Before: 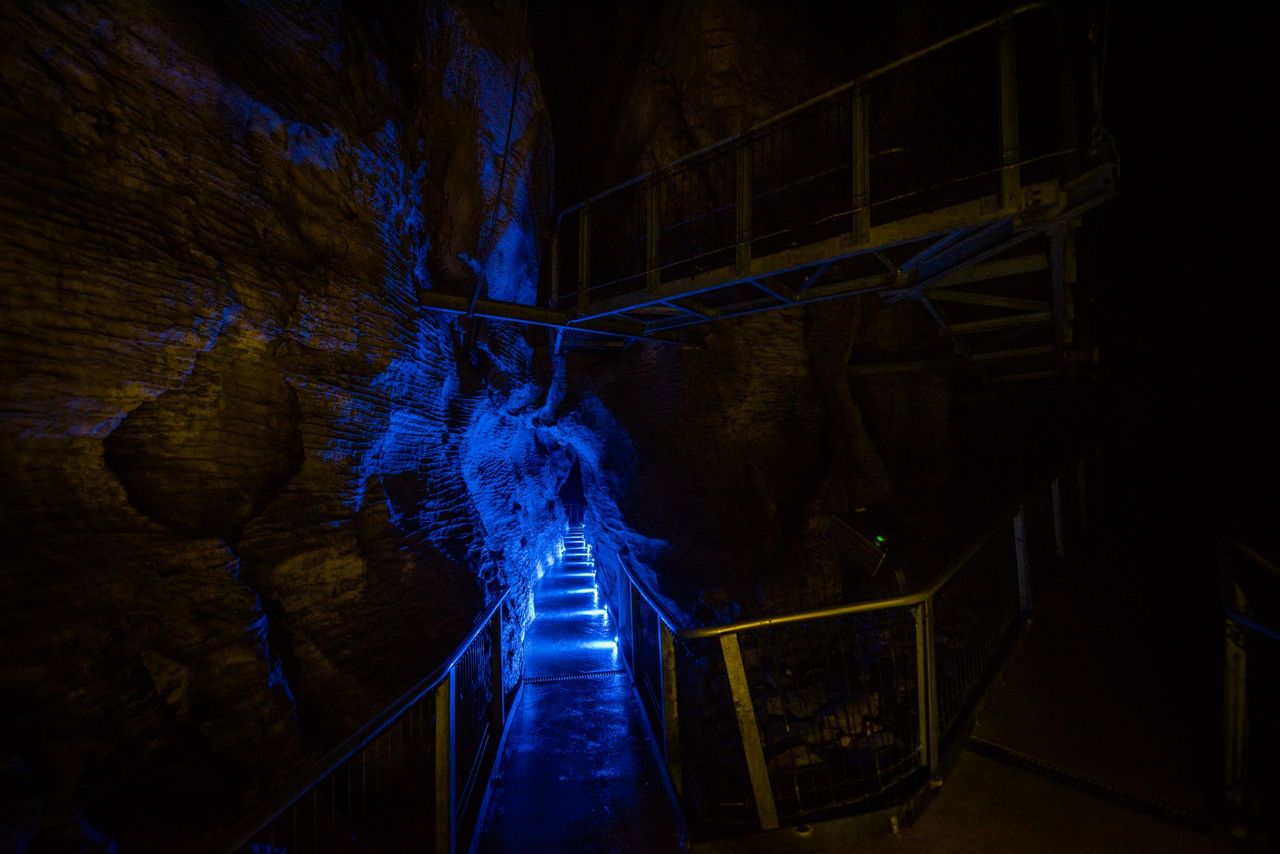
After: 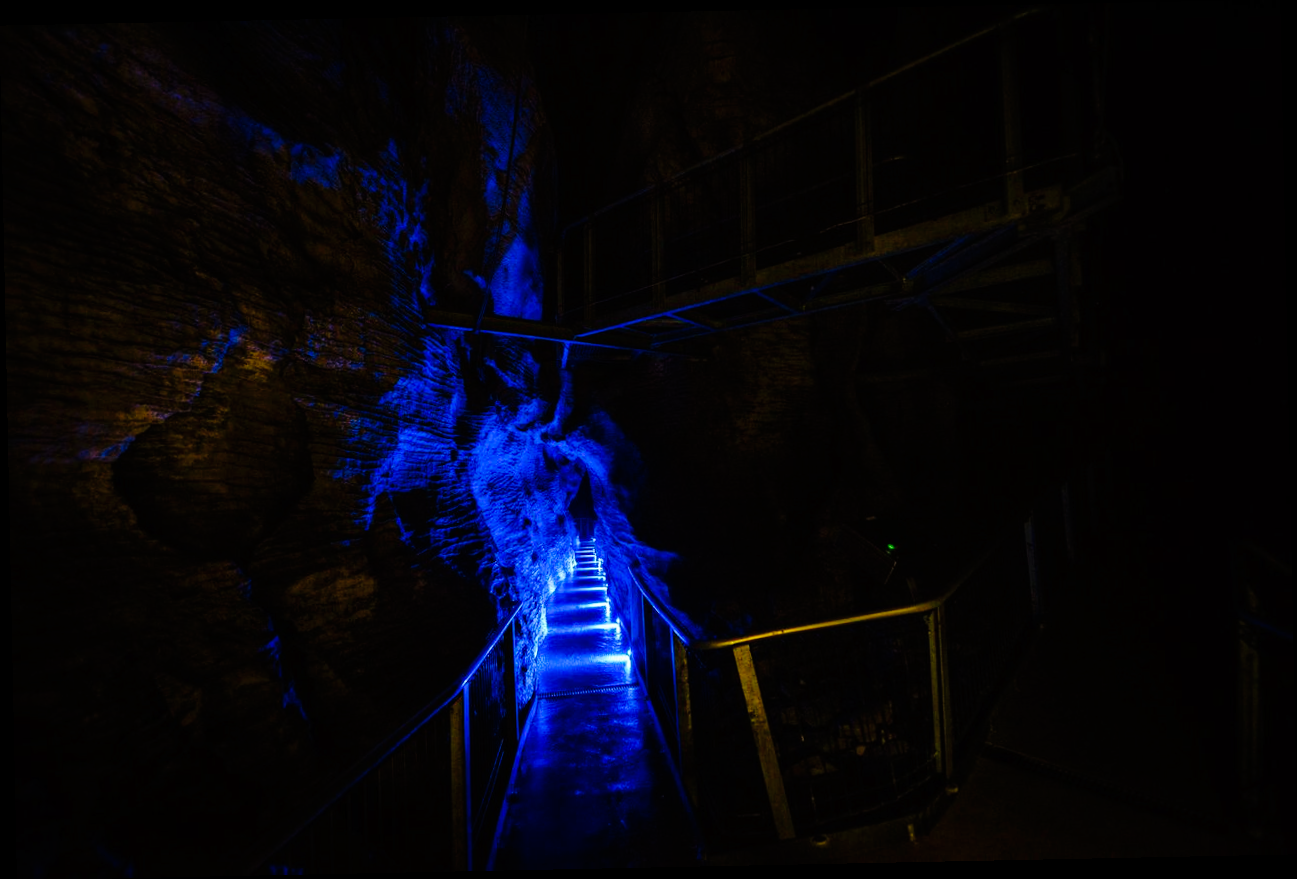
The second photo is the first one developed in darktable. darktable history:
rotate and perspective: rotation -1.17°, automatic cropping off
color balance rgb: perceptual saturation grading › global saturation 10%, global vibrance 10%
shadows and highlights: radius 125.46, shadows 21.19, highlights -21.19, low approximation 0.01
tone curve: curves: ch0 [(0, 0) (0.003, 0.003) (0.011, 0.005) (0.025, 0.008) (0.044, 0.012) (0.069, 0.02) (0.1, 0.031) (0.136, 0.047) (0.177, 0.088) (0.224, 0.141) (0.277, 0.222) (0.335, 0.32) (0.399, 0.425) (0.468, 0.524) (0.543, 0.623) (0.623, 0.716) (0.709, 0.796) (0.801, 0.88) (0.898, 0.959) (1, 1)], preserve colors none
